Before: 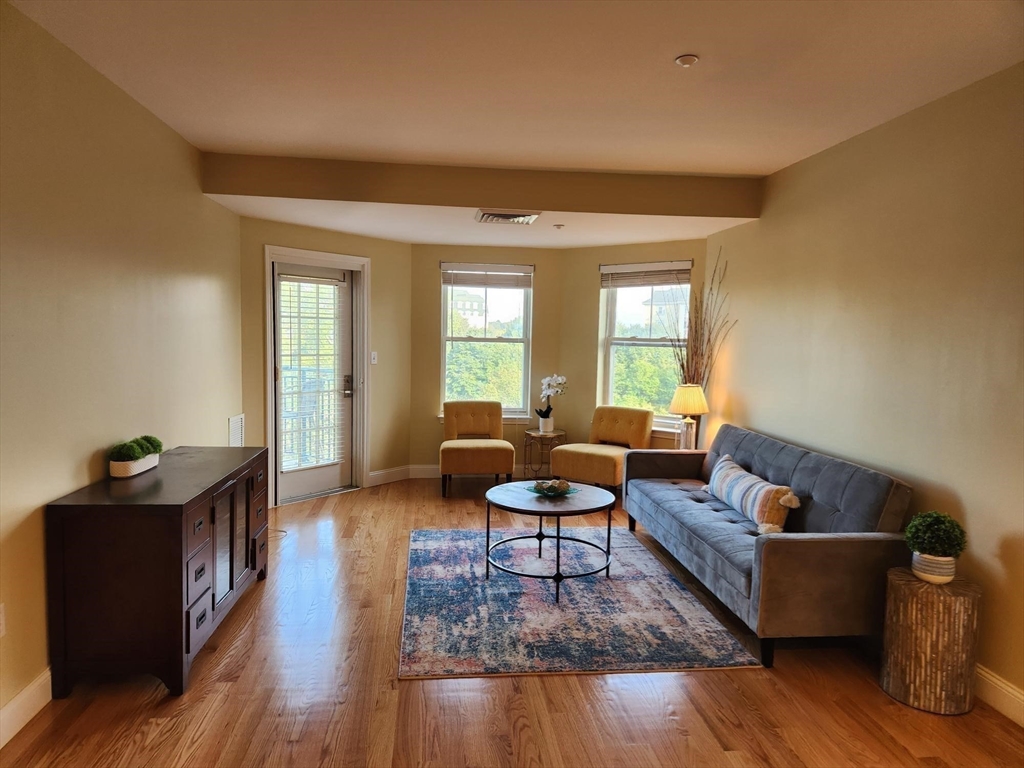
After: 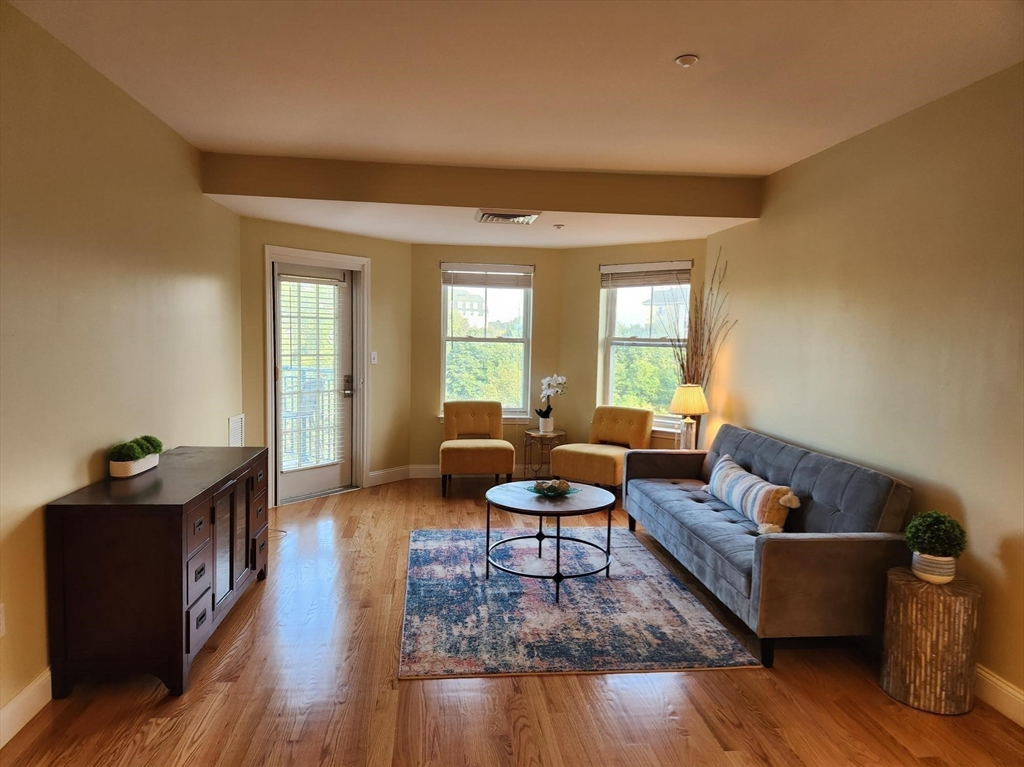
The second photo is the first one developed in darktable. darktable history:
base curve: curves: ch0 [(0, 0) (0.297, 0.298) (1, 1)], preserve colors none
crop: bottom 0.071%
